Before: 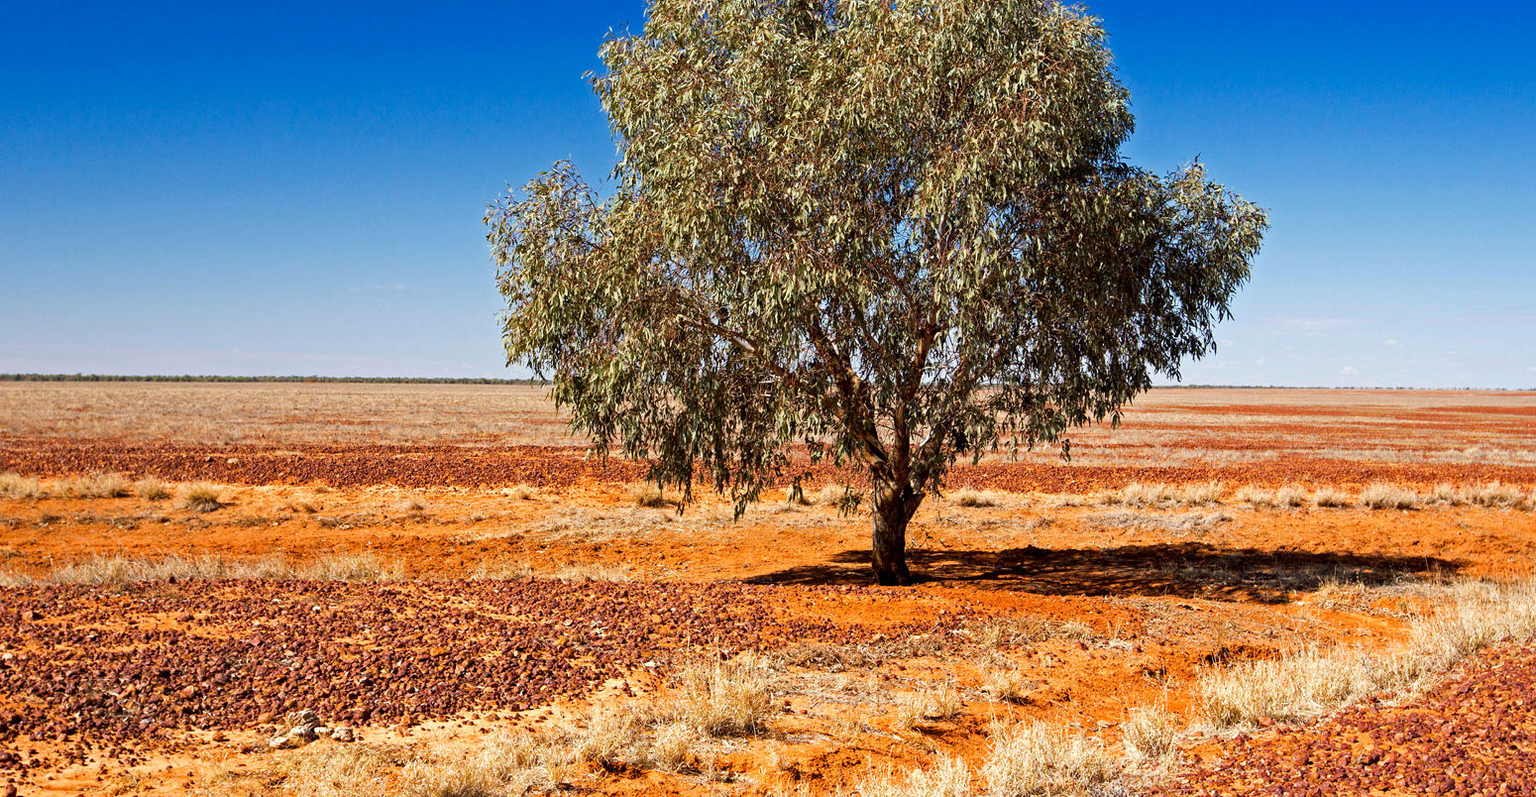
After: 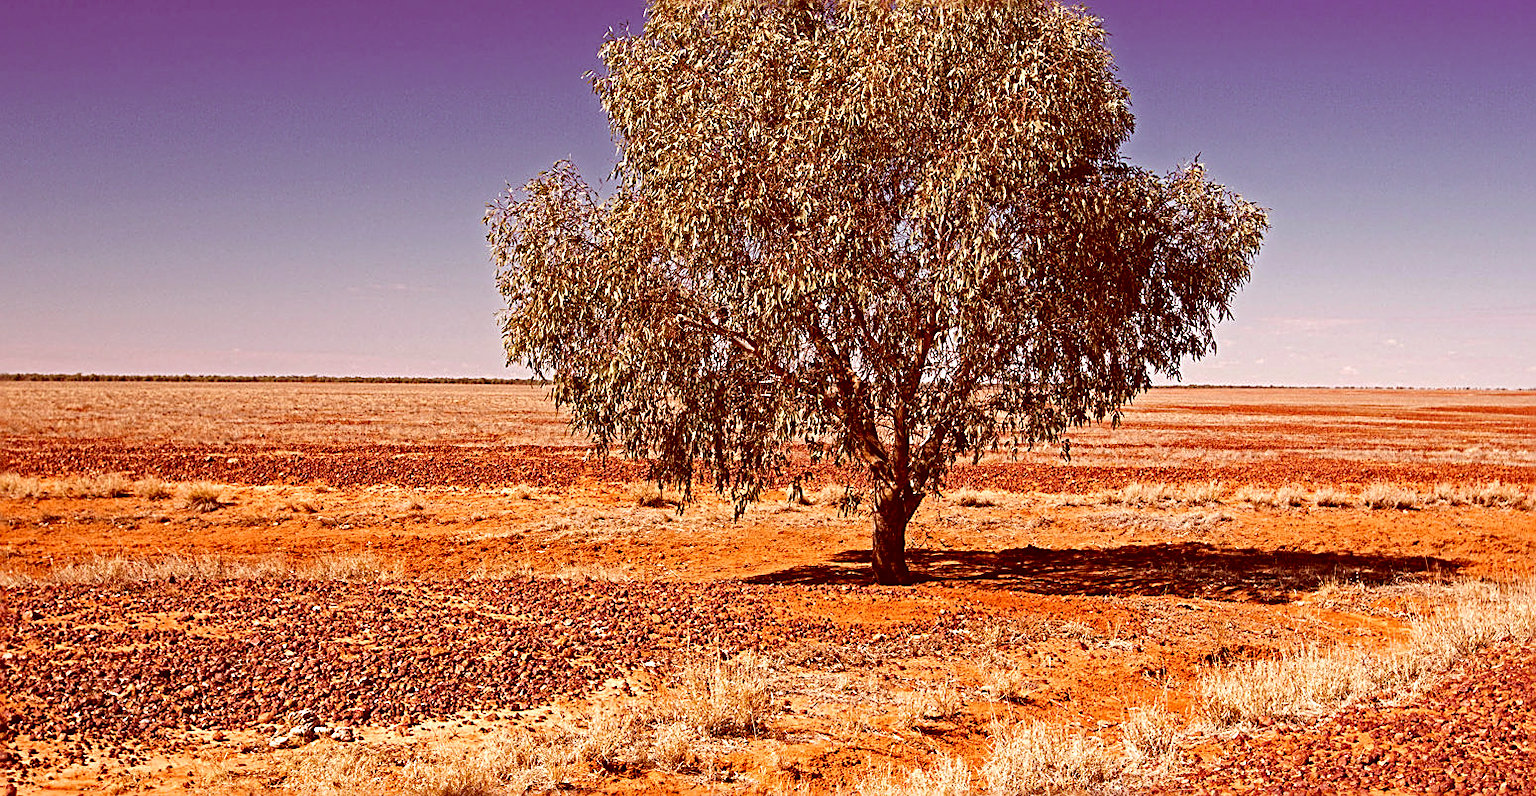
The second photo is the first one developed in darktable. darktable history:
haze removal: compatibility mode true, adaptive false
color correction: highlights a* 9.03, highlights b* 8.71, shadows a* 40, shadows b* 40, saturation 0.8
sharpen: radius 2.676, amount 0.669
